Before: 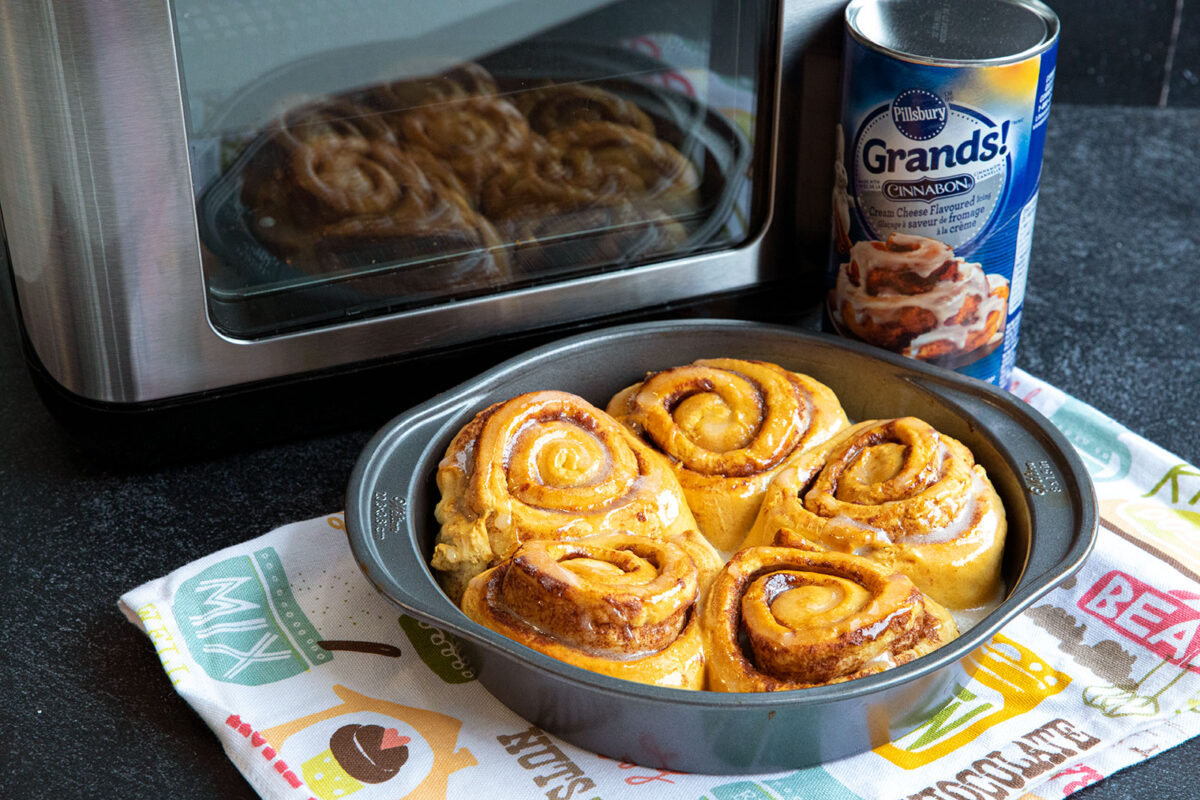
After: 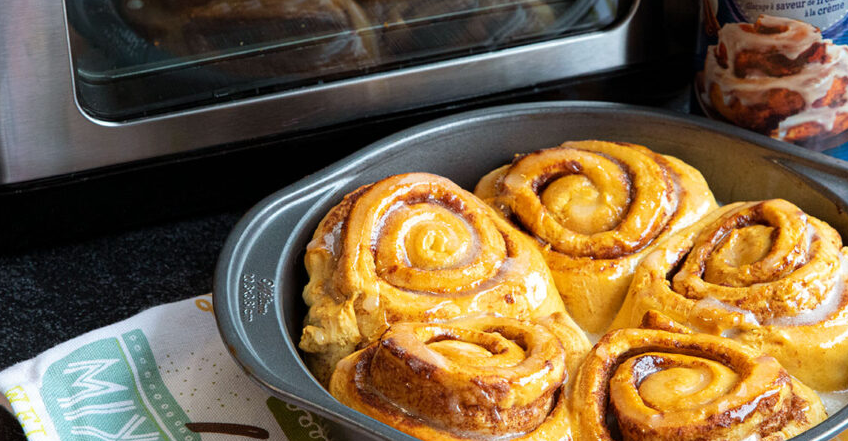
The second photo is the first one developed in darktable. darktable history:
crop: left 11.001%, top 27.282%, right 18.306%, bottom 17.123%
